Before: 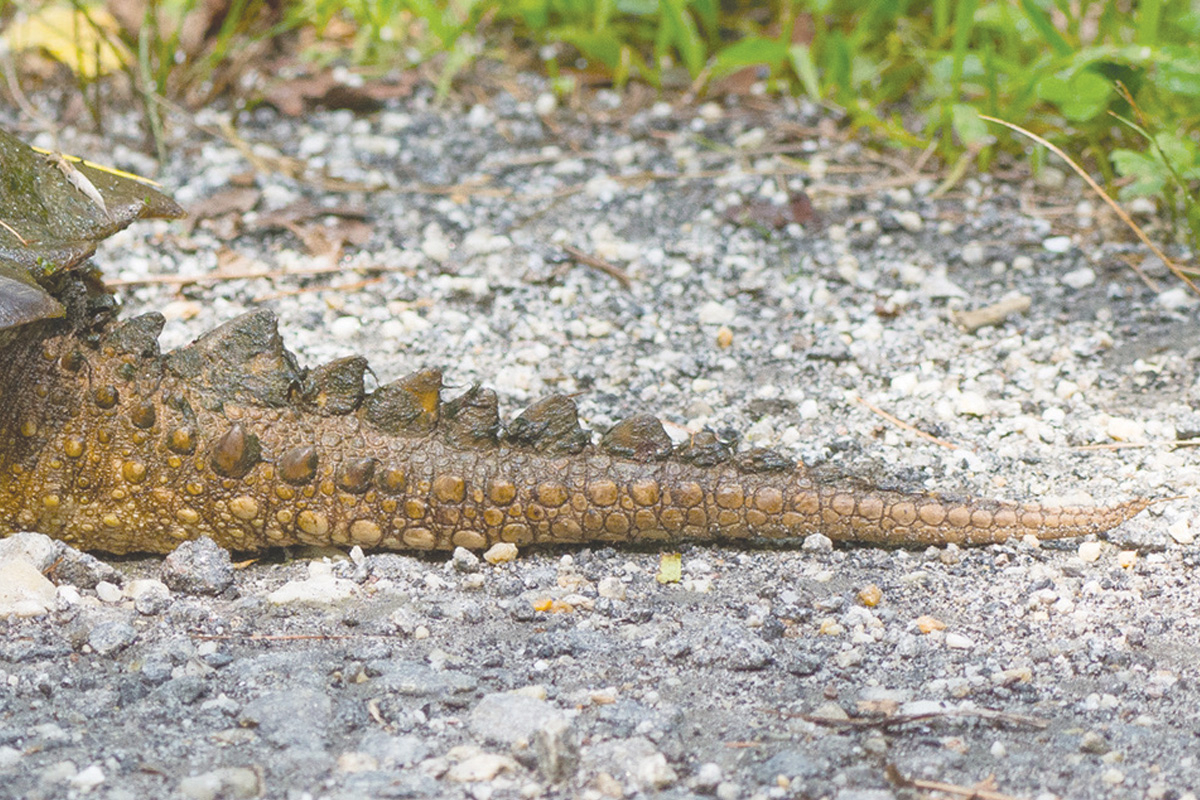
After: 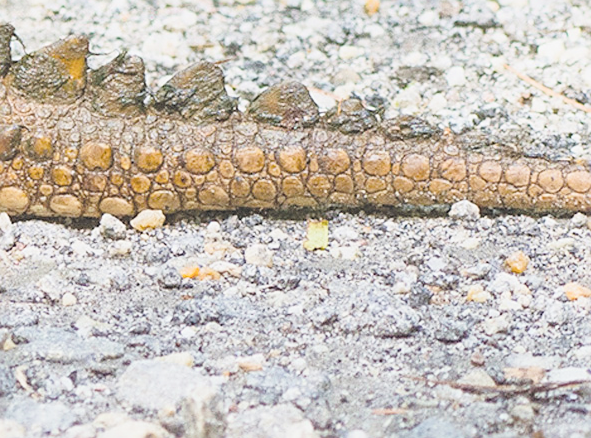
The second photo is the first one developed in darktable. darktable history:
exposure: black level correction -0.001, exposure 0.904 EV, compensate highlight preservation false
crop: left 29.448%, top 41.682%, right 21.288%, bottom 3.478%
filmic rgb: black relative exposure -7.94 EV, white relative exposure 4.19 EV, hardness 4.06, latitude 52.05%, contrast 1.008, shadows ↔ highlights balance 5.3%
sharpen: on, module defaults
